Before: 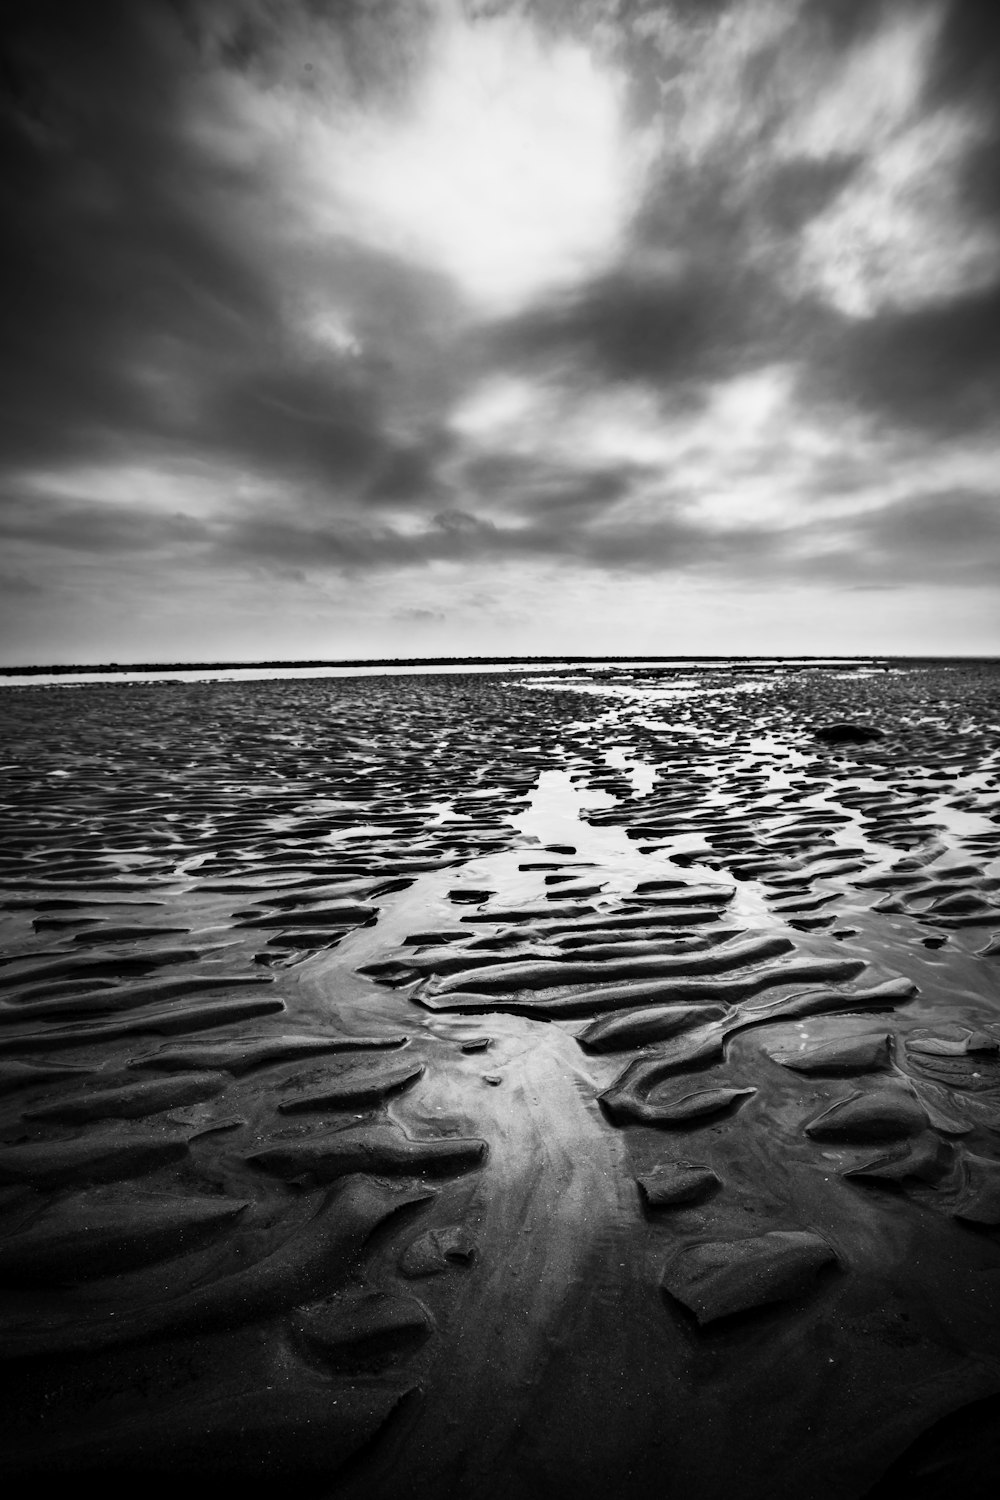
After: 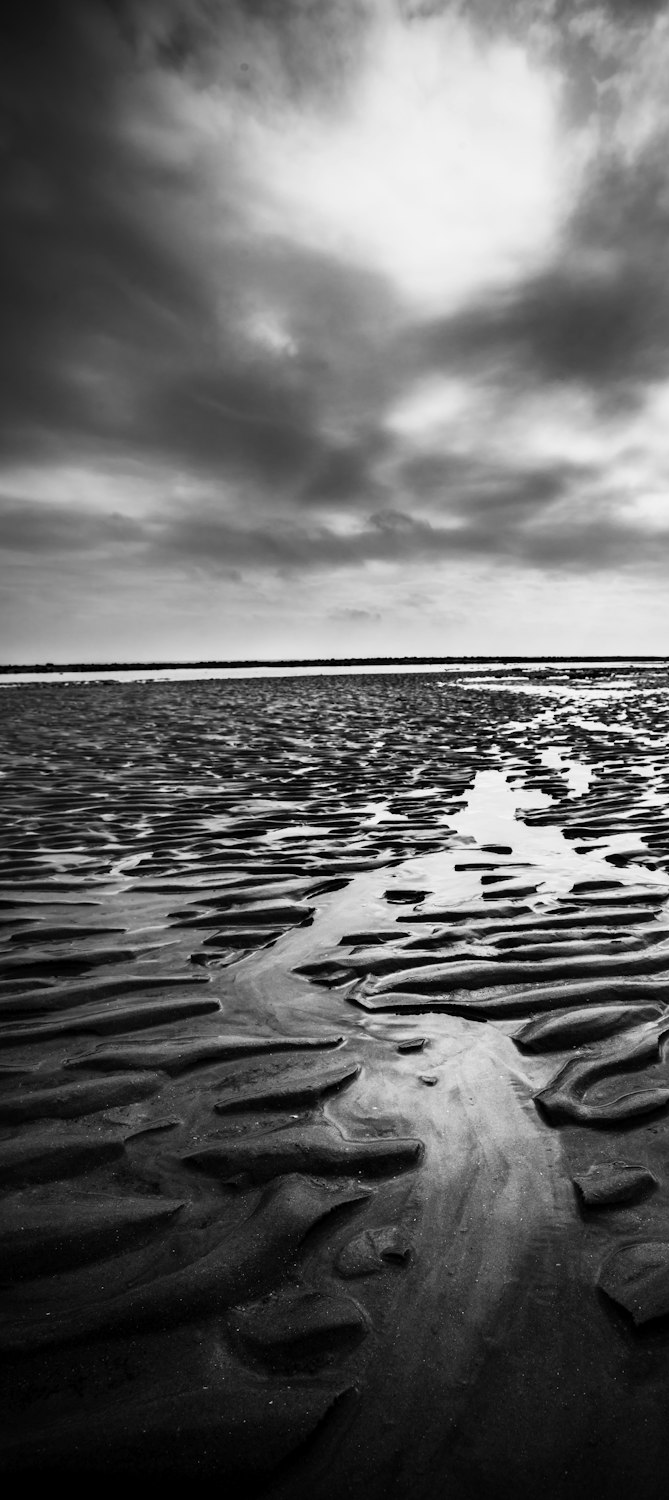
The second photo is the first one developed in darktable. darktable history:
crop and rotate: left 6.407%, right 26.685%
